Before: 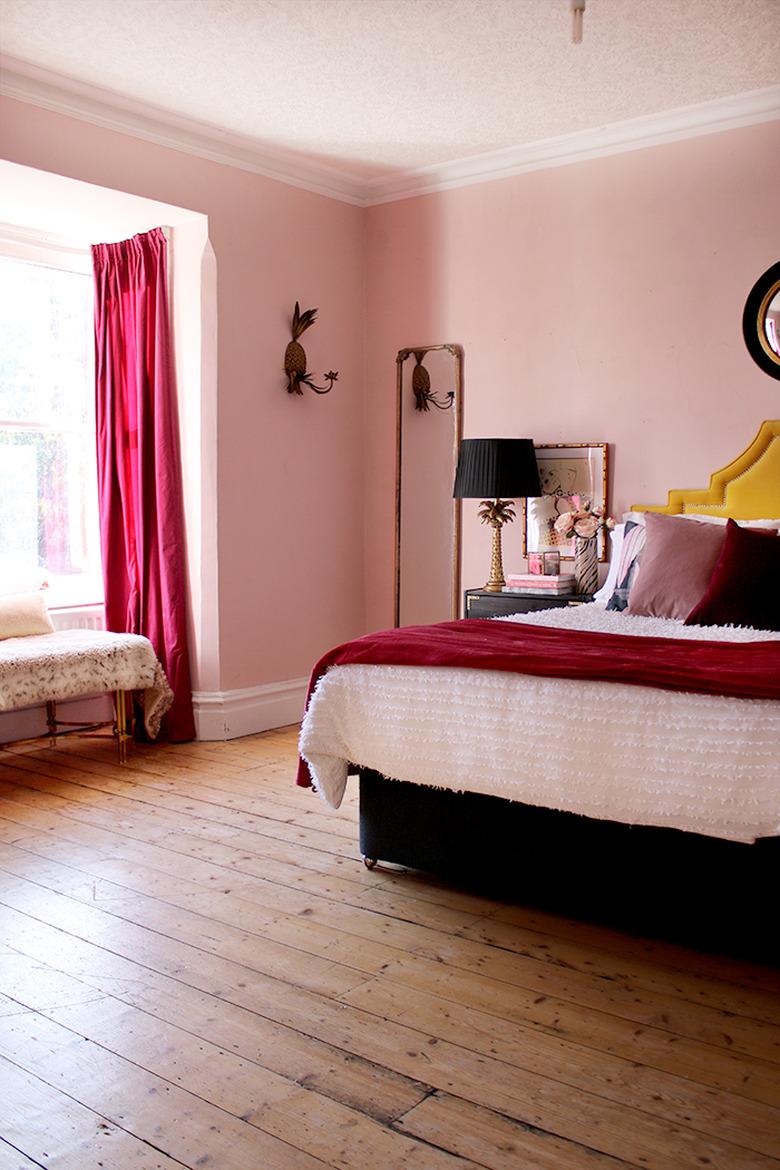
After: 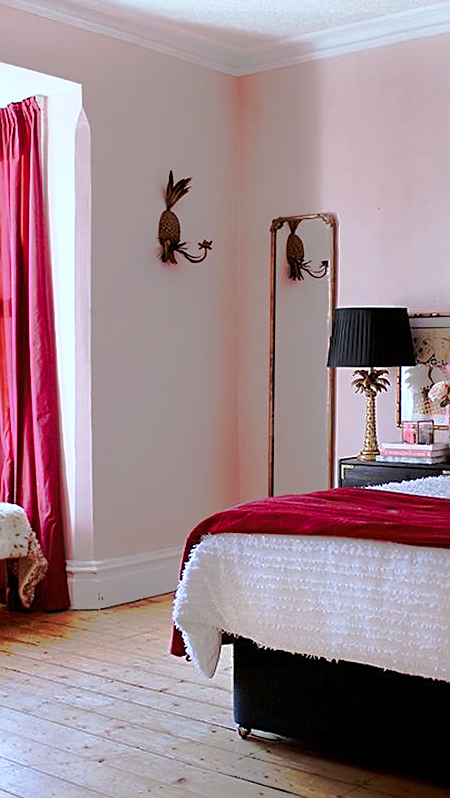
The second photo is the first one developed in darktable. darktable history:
color calibration: illuminant Planckian (black body), x 0.375, y 0.373, temperature 4117 K
crop: left 16.202%, top 11.208%, right 26.045%, bottom 20.557%
tone curve: curves: ch0 [(0, 0) (0.003, 0.005) (0.011, 0.012) (0.025, 0.026) (0.044, 0.046) (0.069, 0.071) (0.1, 0.098) (0.136, 0.135) (0.177, 0.178) (0.224, 0.217) (0.277, 0.274) (0.335, 0.335) (0.399, 0.442) (0.468, 0.543) (0.543, 0.6) (0.623, 0.628) (0.709, 0.679) (0.801, 0.782) (0.898, 0.904) (1, 1)], preserve colors none
tone equalizer: on, module defaults
sharpen: on, module defaults
